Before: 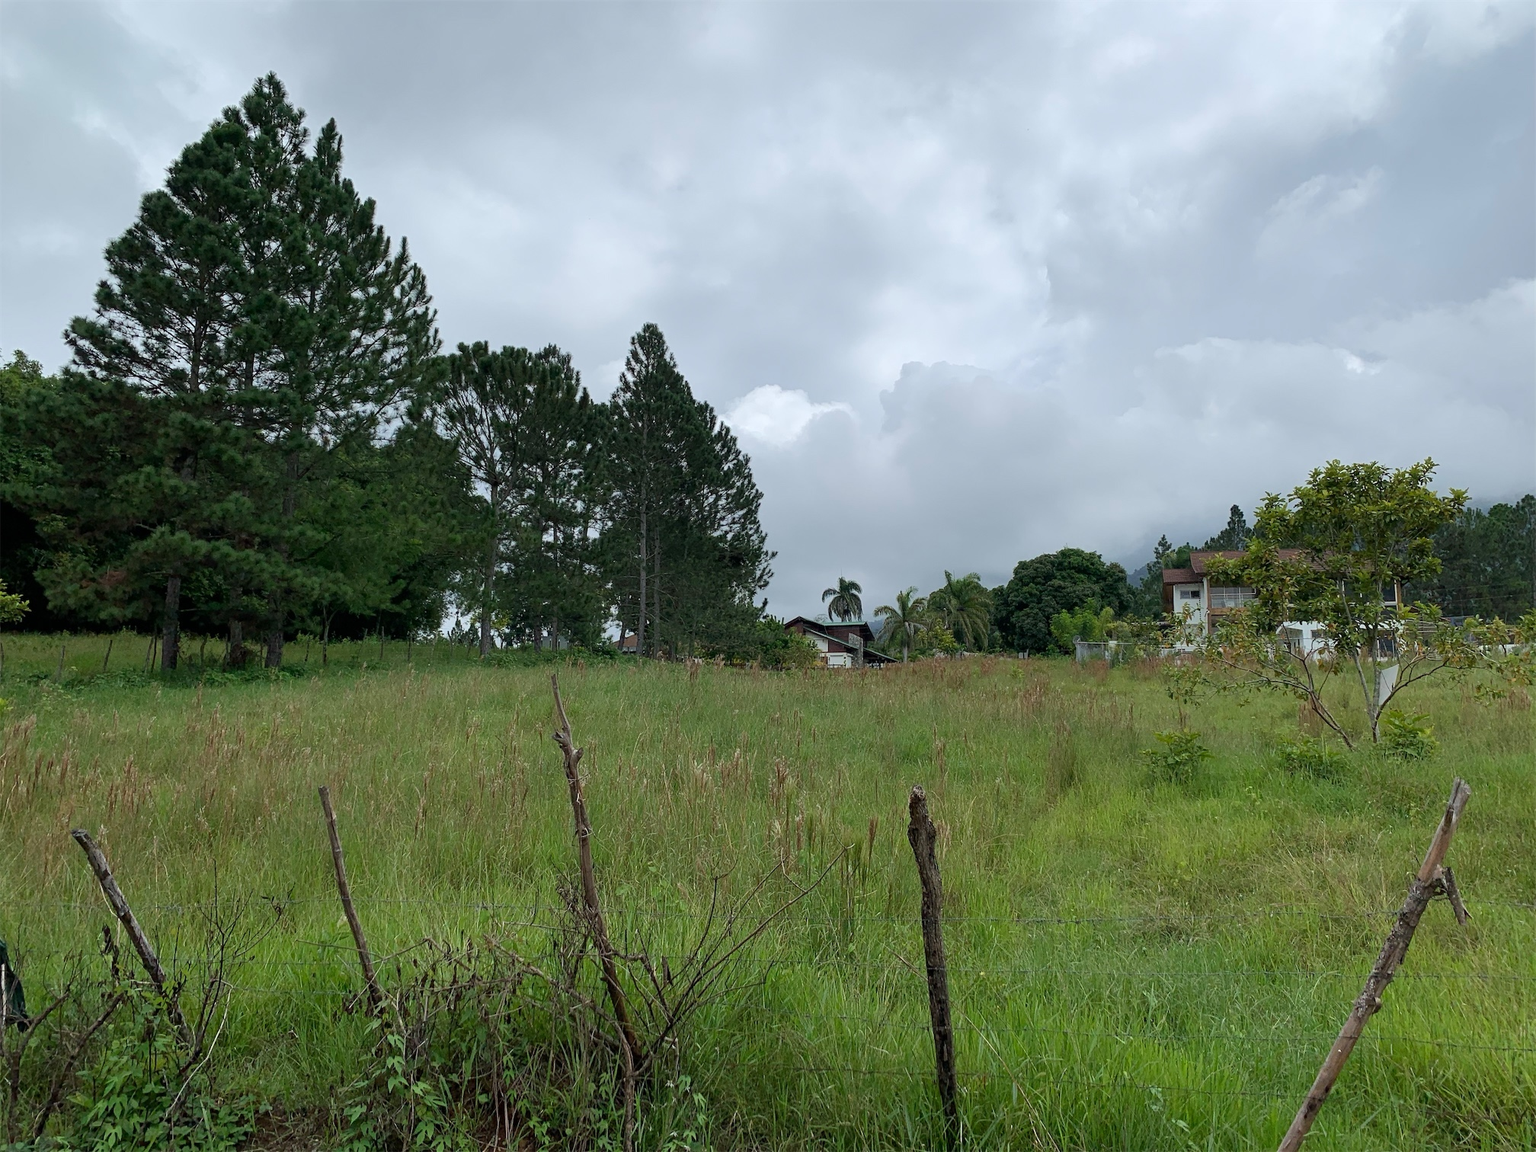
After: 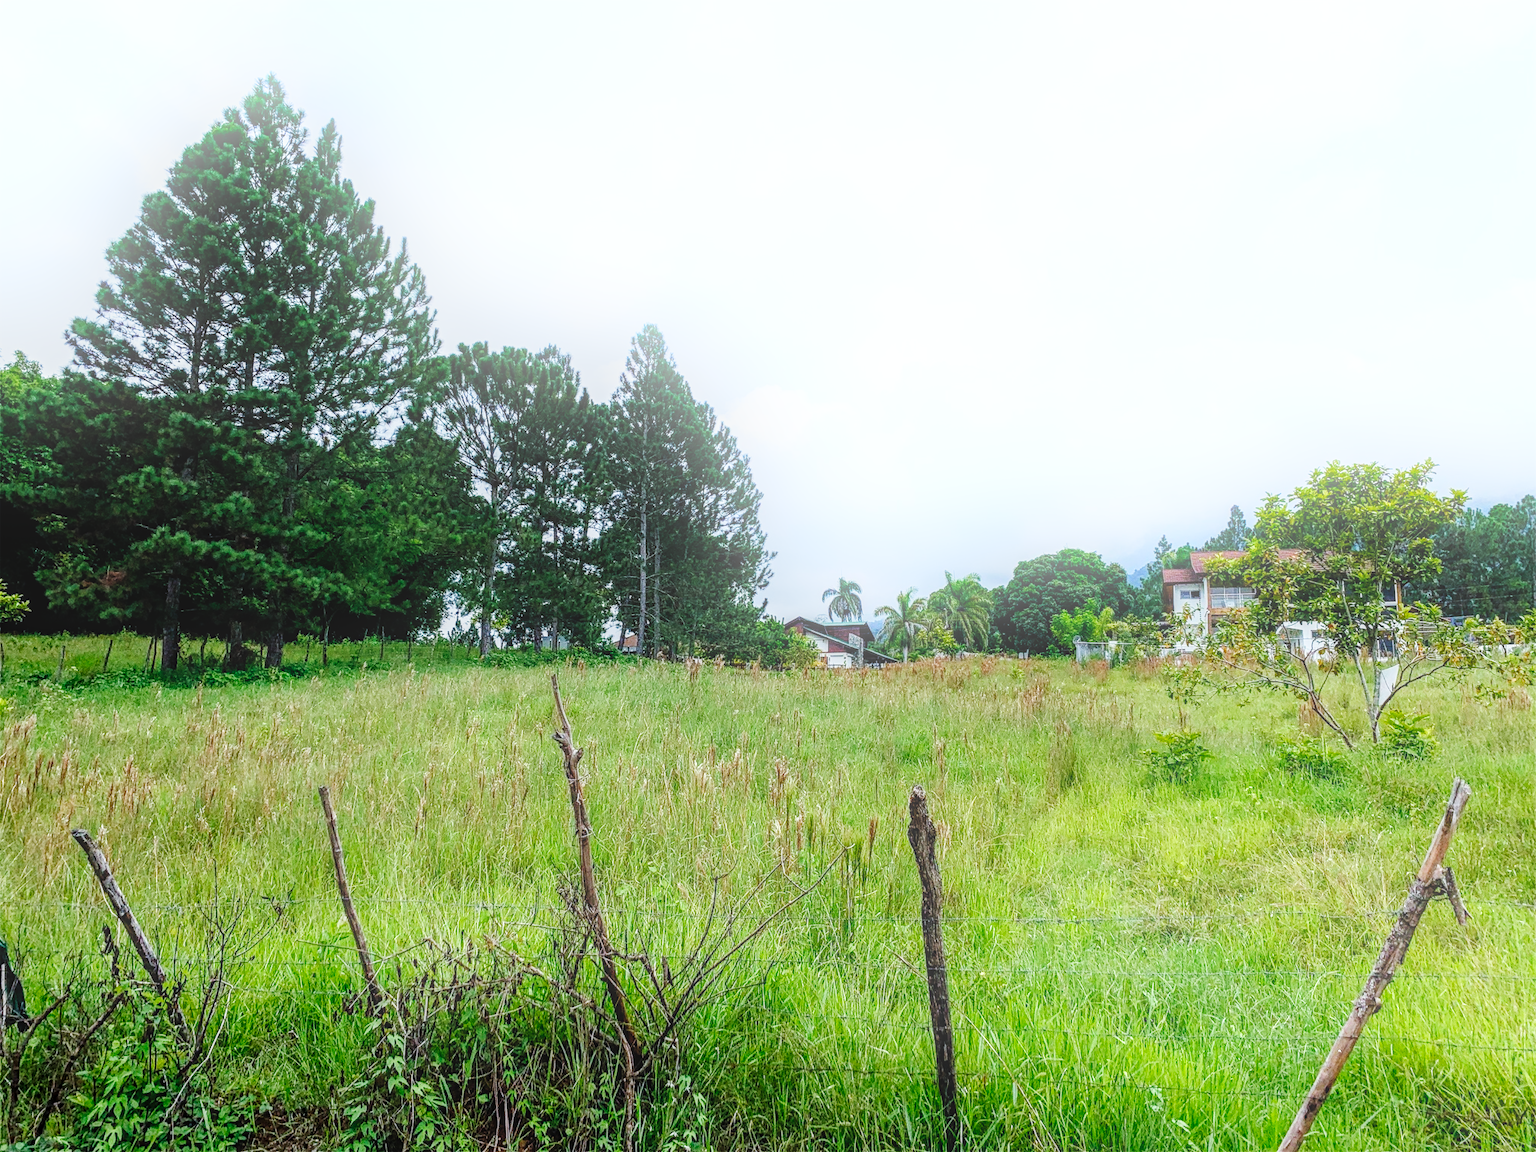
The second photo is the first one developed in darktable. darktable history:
base curve: curves: ch0 [(0, 0) (0, 0) (0.002, 0.001) (0.008, 0.003) (0.019, 0.011) (0.037, 0.037) (0.064, 0.11) (0.102, 0.232) (0.152, 0.379) (0.216, 0.524) (0.296, 0.665) (0.394, 0.789) (0.512, 0.881) (0.651, 0.945) (0.813, 0.986) (1, 1)], preserve colors none
local contrast: highlights 0%, shadows 0%, detail 133%
bloom: threshold 82.5%, strength 16.25%
color calibration: illuminant as shot in camera, x 0.358, y 0.373, temperature 4628.91 K
